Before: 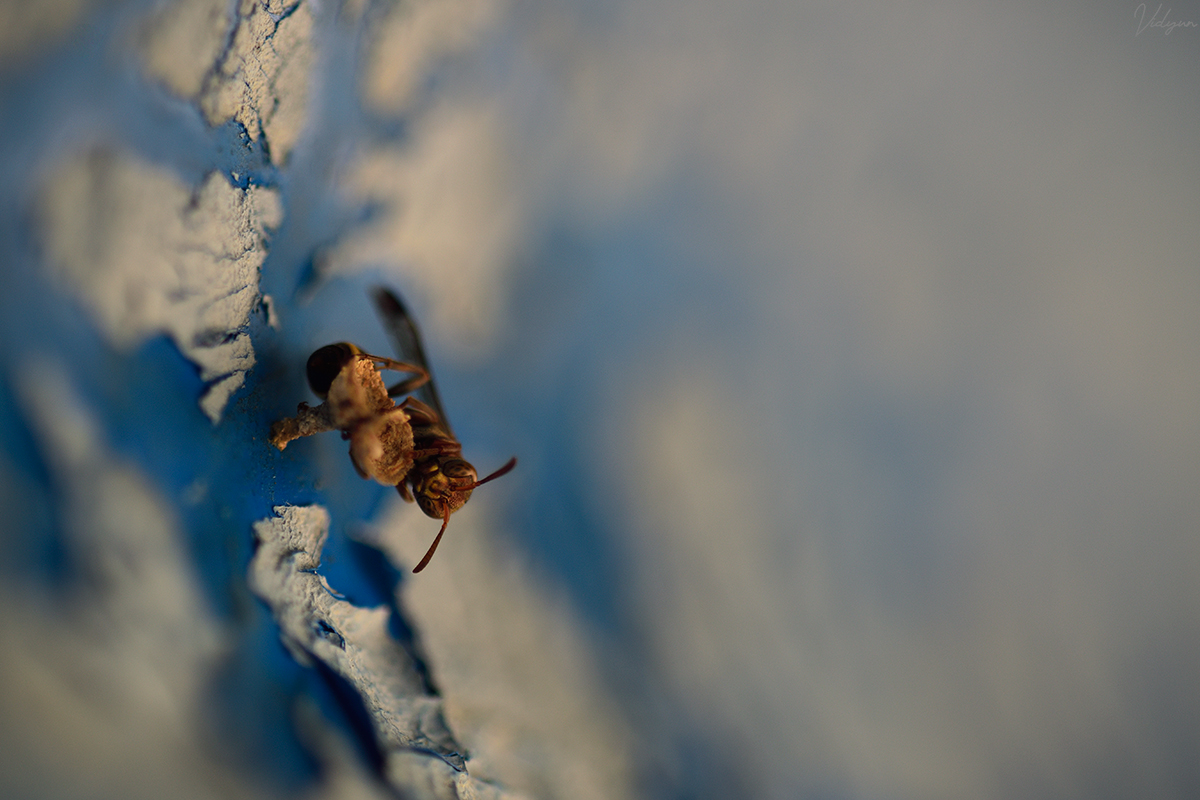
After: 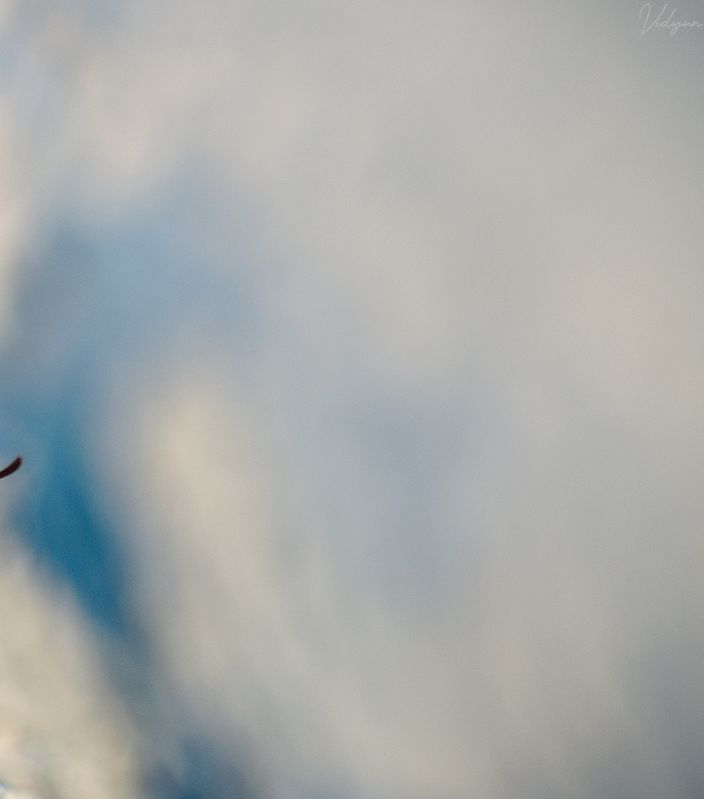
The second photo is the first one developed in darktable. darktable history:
crop: left 41.254%
contrast brightness saturation: contrast 0.061, brightness -0.014, saturation -0.22
base curve: curves: ch0 [(0, 0) (0.032, 0.037) (0.105, 0.228) (0.435, 0.76) (0.856, 0.983) (1, 1)], preserve colors none
